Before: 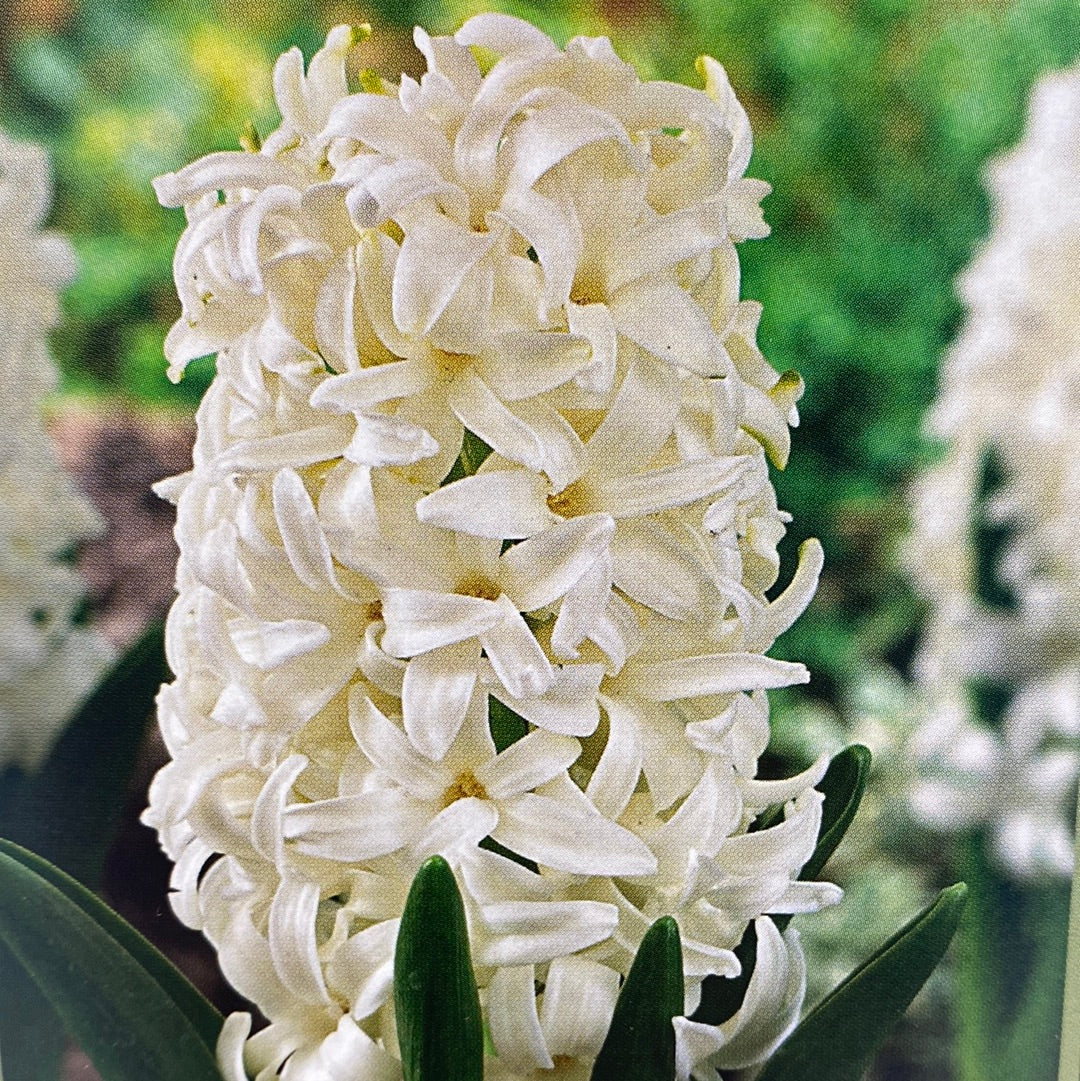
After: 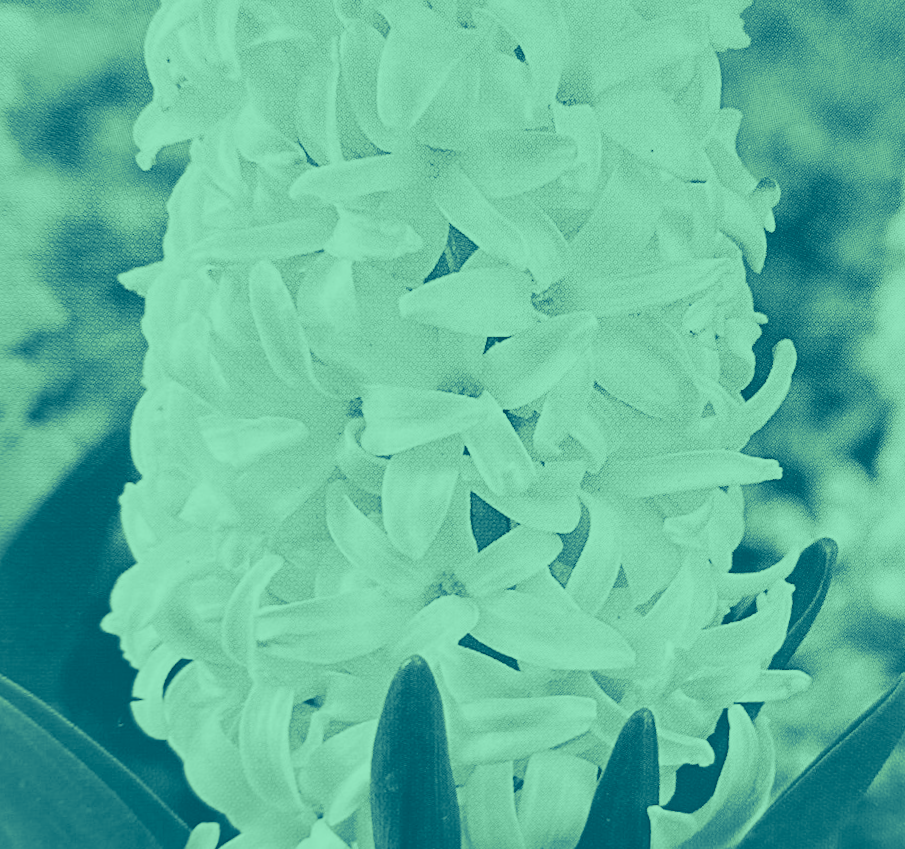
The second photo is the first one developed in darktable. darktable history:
rotate and perspective: rotation 0.679°, lens shift (horizontal) 0.136, crop left 0.009, crop right 0.991, crop top 0.078, crop bottom 0.95
white balance: red 1, blue 1
color zones: curves: ch1 [(0.239, 0.552) (0.75, 0.5)]; ch2 [(0.25, 0.462) (0.749, 0.457)], mix 25.94%
colorize: hue 147.6°, saturation 65%, lightness 21.64%
split-toning: shadows › hue 226.8°, shadows › saturation 0.84
contrast brightness saturation: contrast 0.14, brightness 0.21
crop and rotate: left 4.842%, top 15.51%, right 10.668%
color correction: saturation 0.8
